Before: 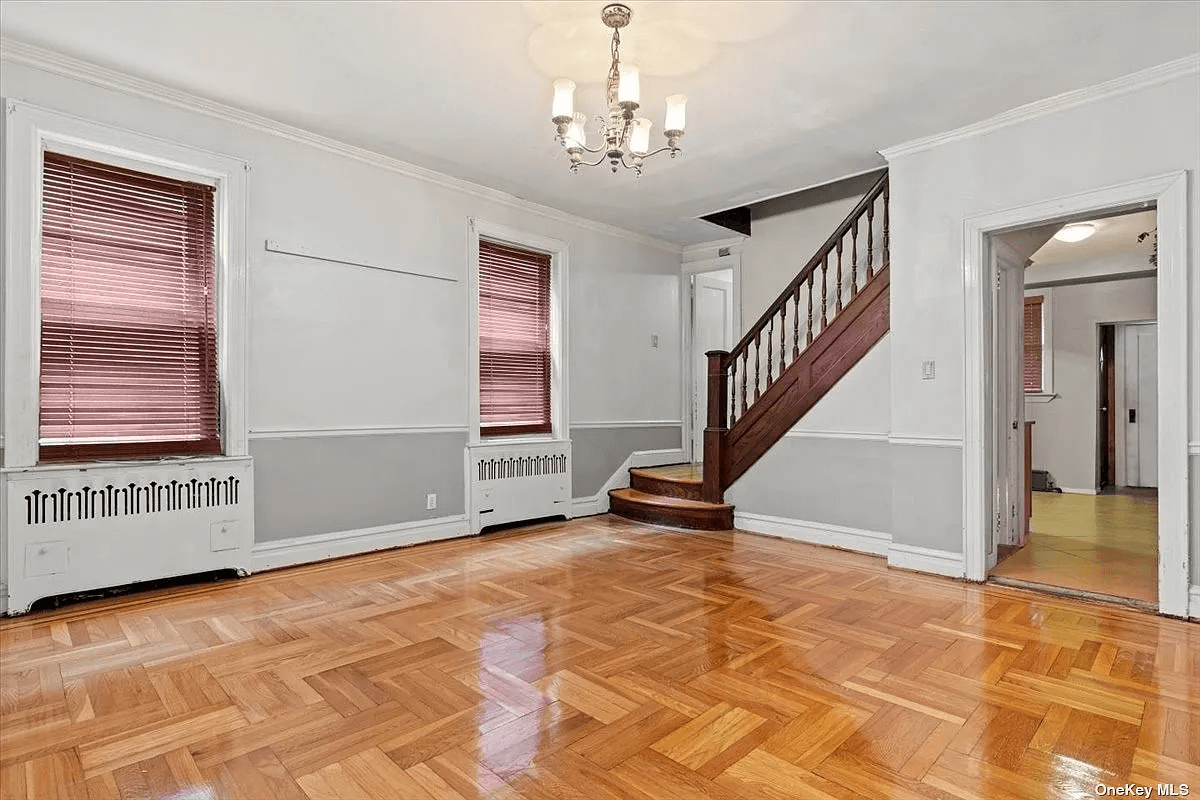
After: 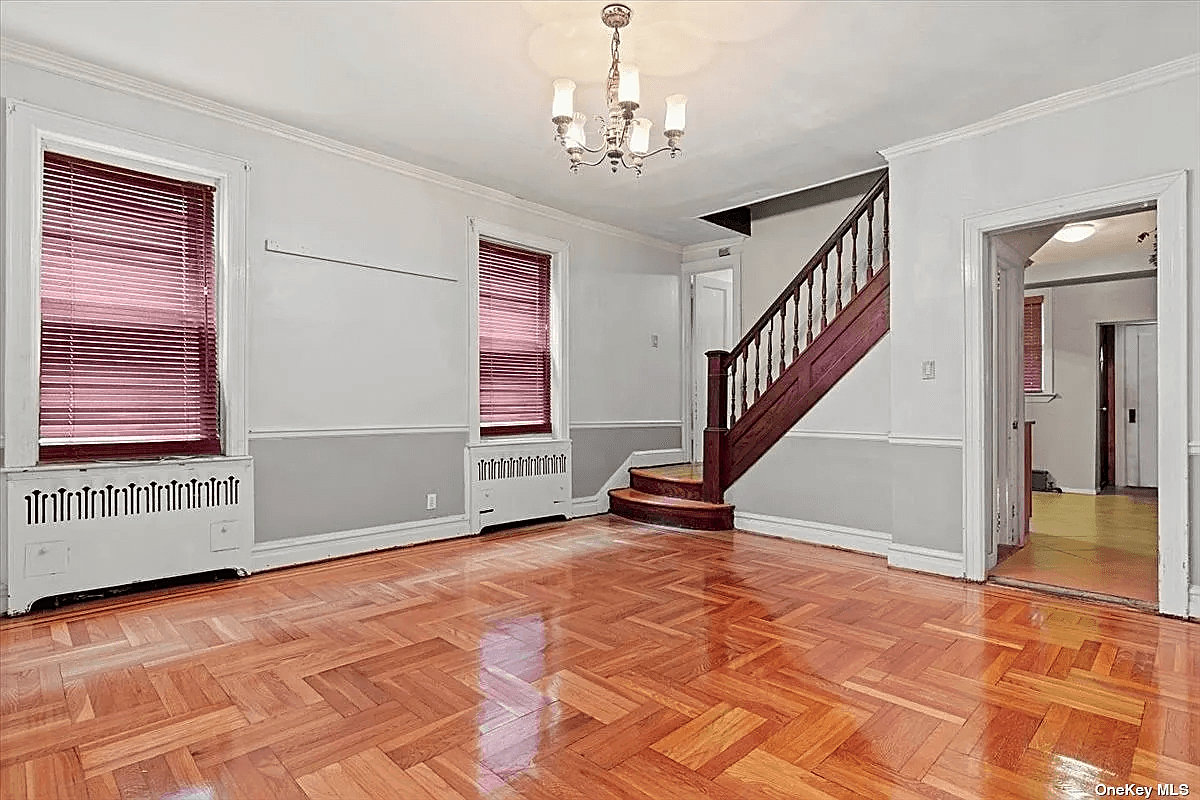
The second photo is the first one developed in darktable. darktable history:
sharpen: on, module defaults
color calibration: output R [0.946, 0.065, -0.013, 0], output G [-0.246, 1.264, -0.017, 0], output B [0.046, -0.098, 1.05, 0], illuminant same as pipeline (D50), adaptation none (bypass), x 0.333, y 0.335, temperature 5010.15 K
local contrast: mode bilateral grid, contrast 99, coarseness 100, detail 91%, midtone range 0.2
